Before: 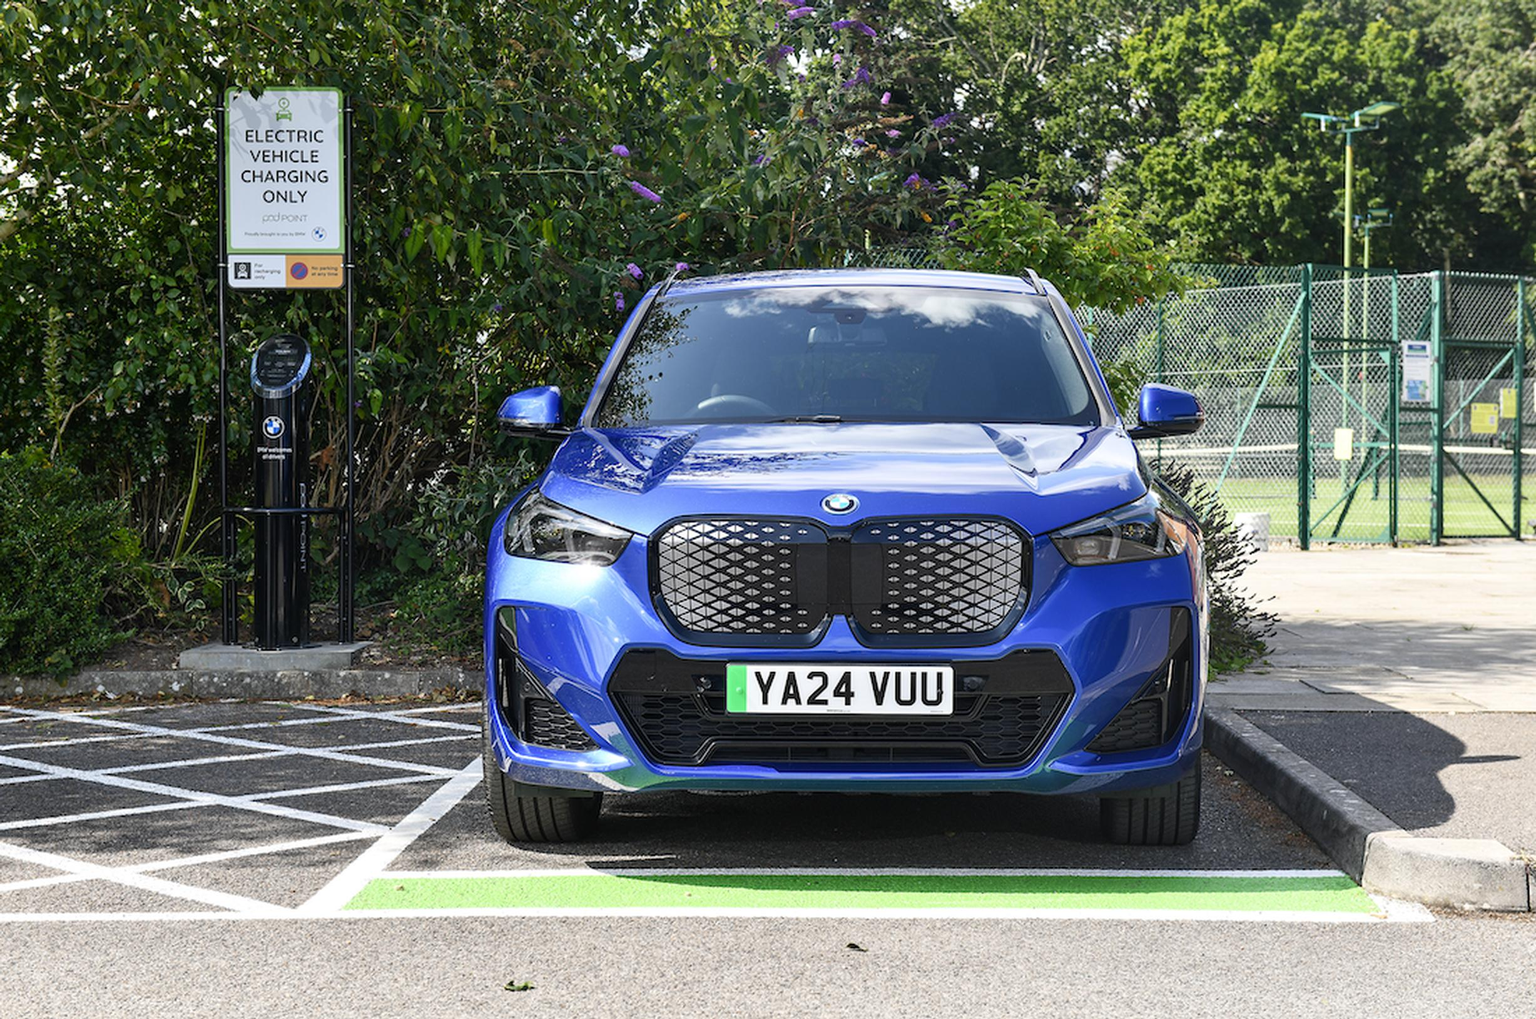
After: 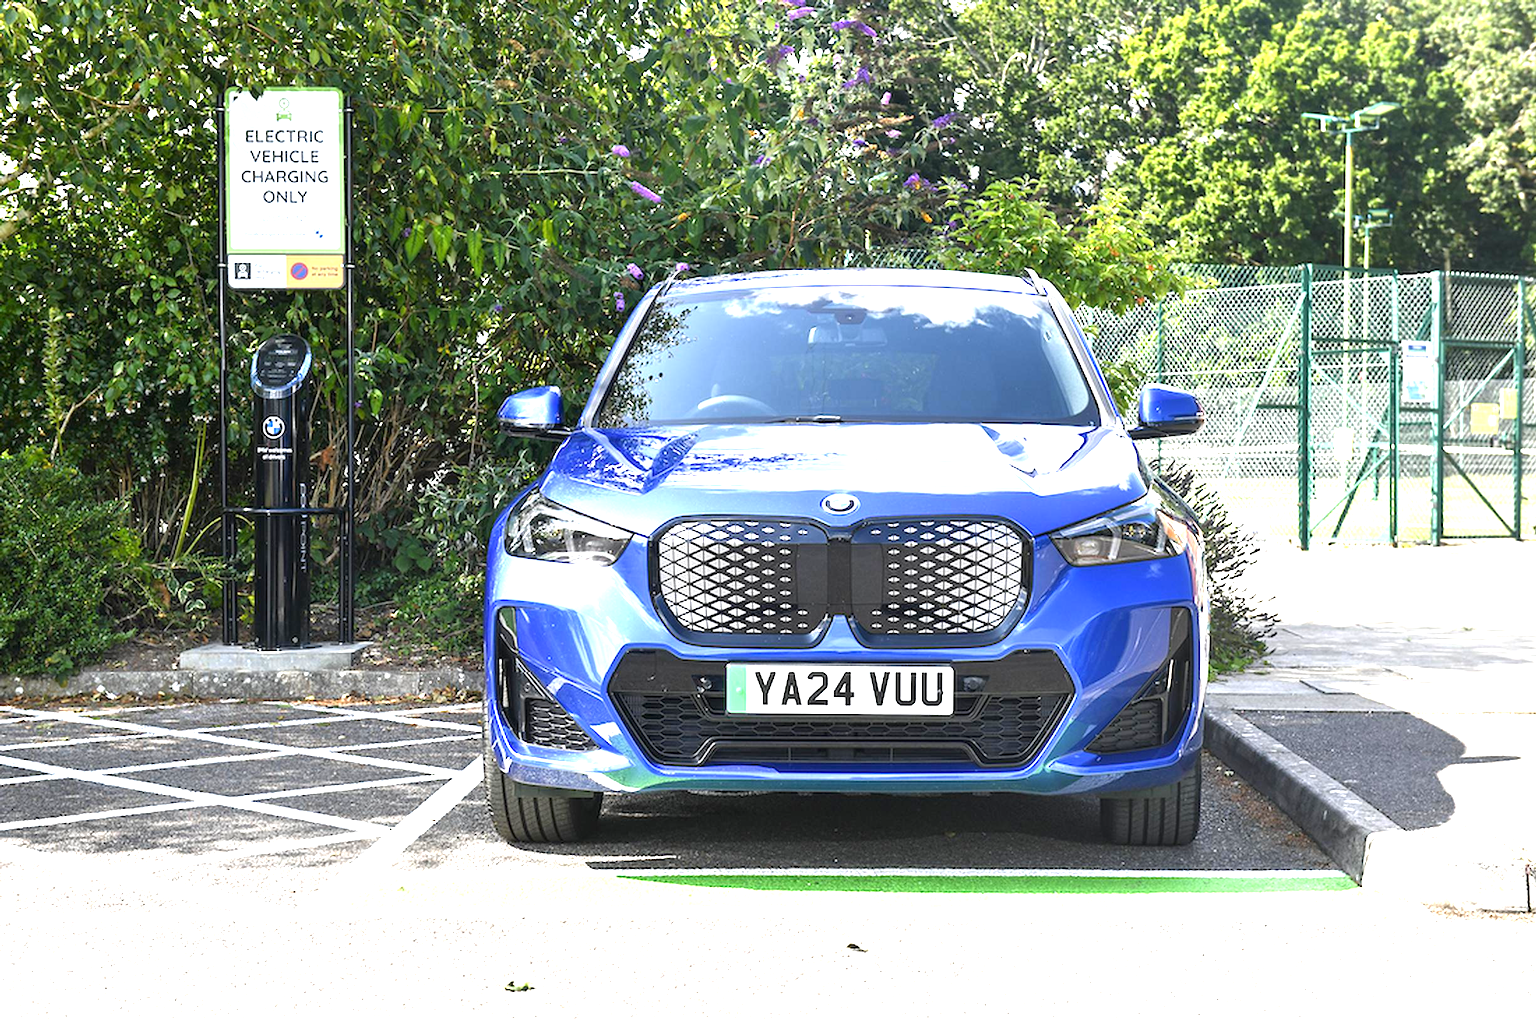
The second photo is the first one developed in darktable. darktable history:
exposure: exposure 1.5 EV, compensate highlight preservation false
white balance: emerald 1
